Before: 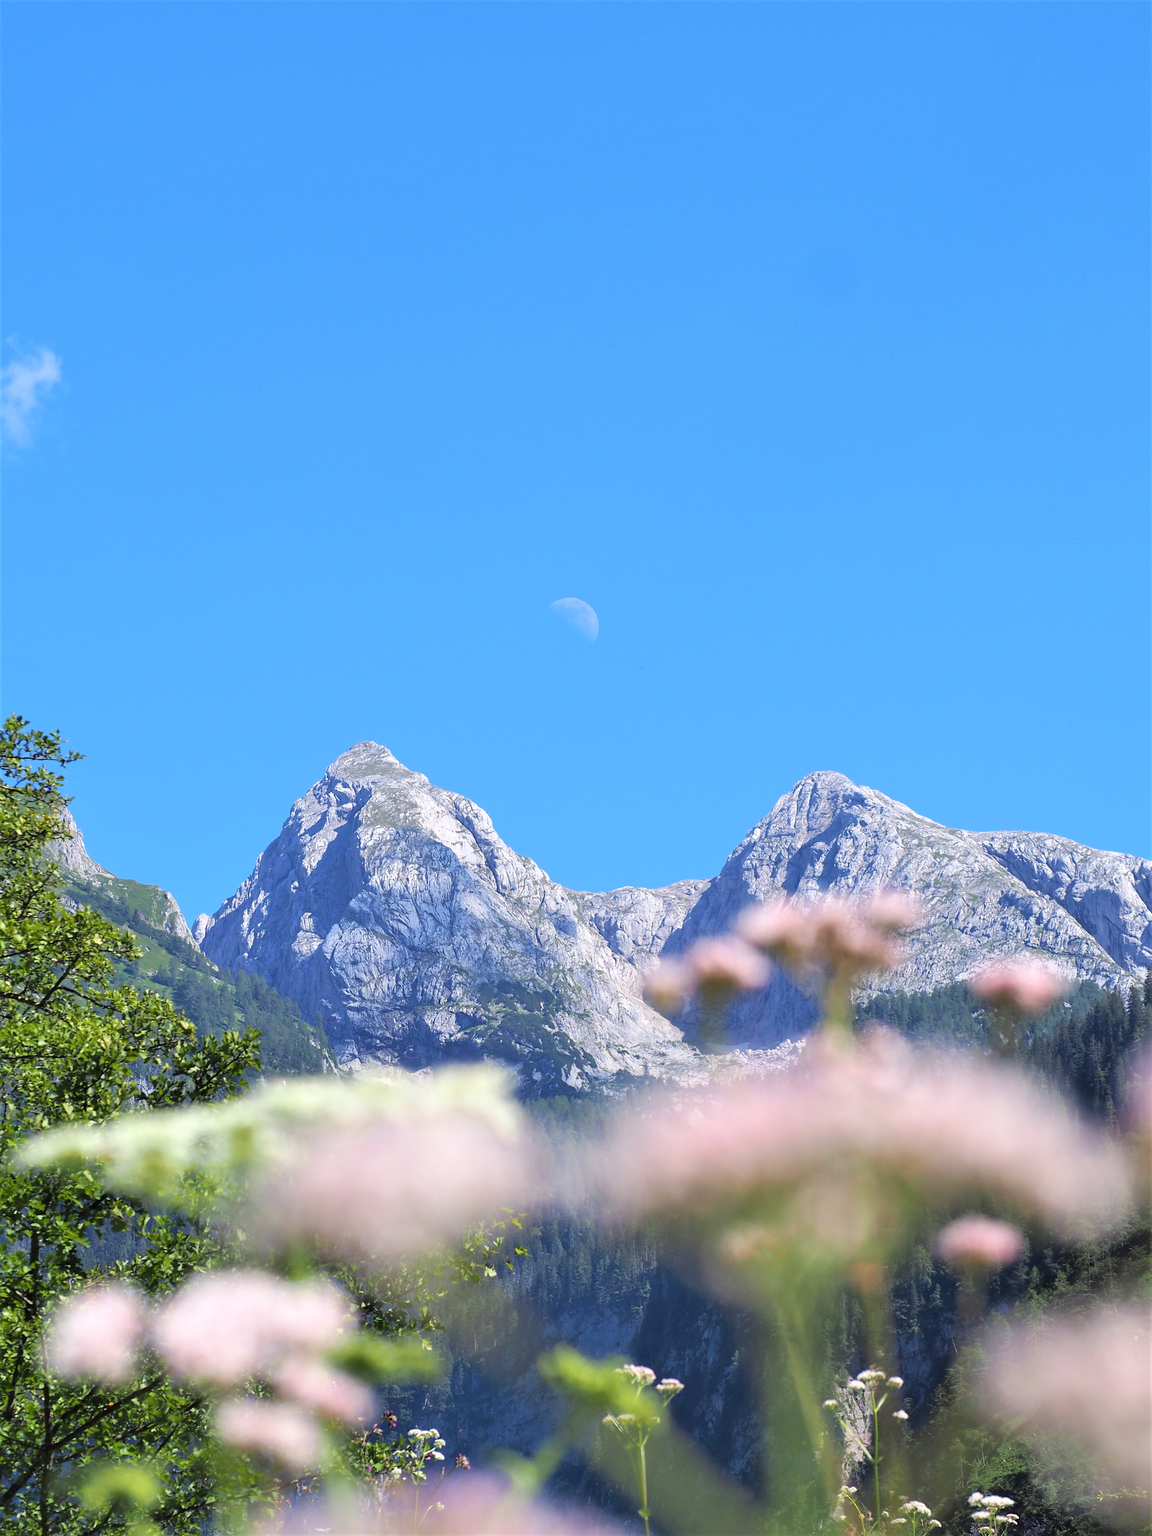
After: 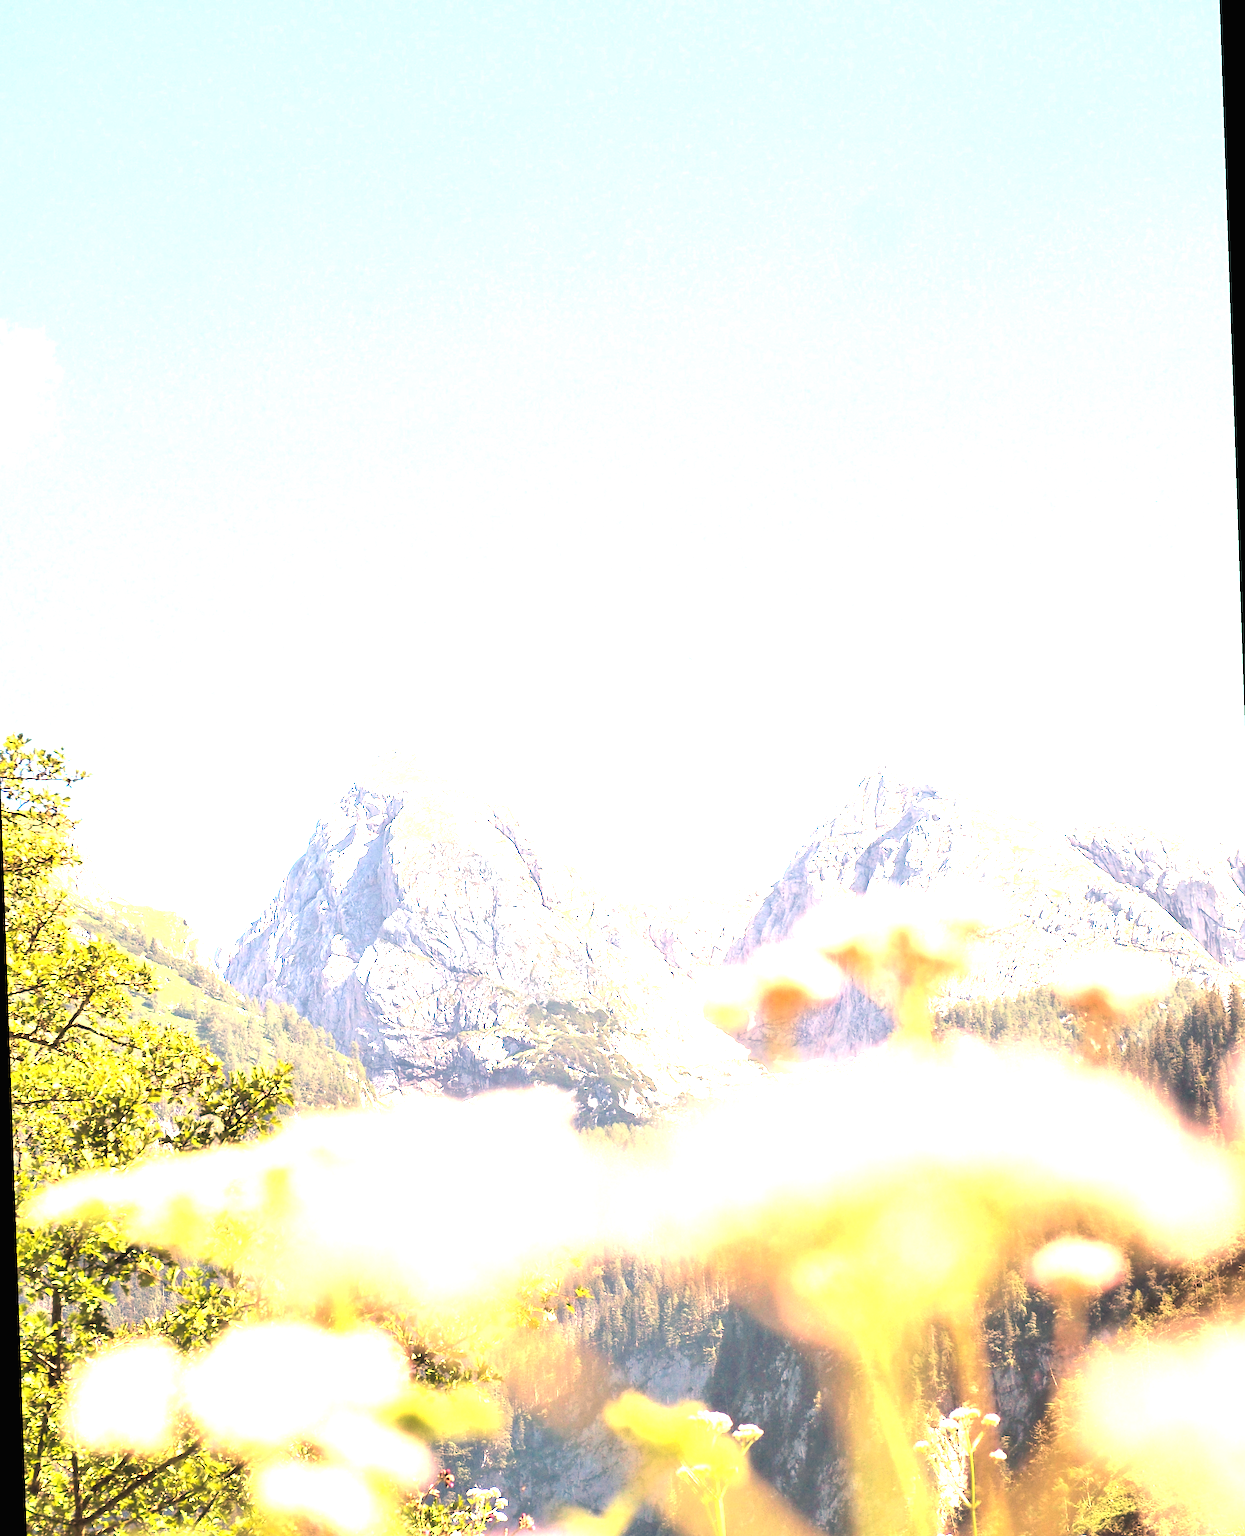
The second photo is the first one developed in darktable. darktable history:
white balance: red 1.467, blue 0.684
exposure: black level correction 0, exposure 2.327 EV, compensate exposure bias true, compensate highlight preservation false
tone equalizer: on, module defaults
rotate and perspective: rotation -2°, crop left 0.022, crop right 0.978, crop top 0.049, crop bottom 0.951
